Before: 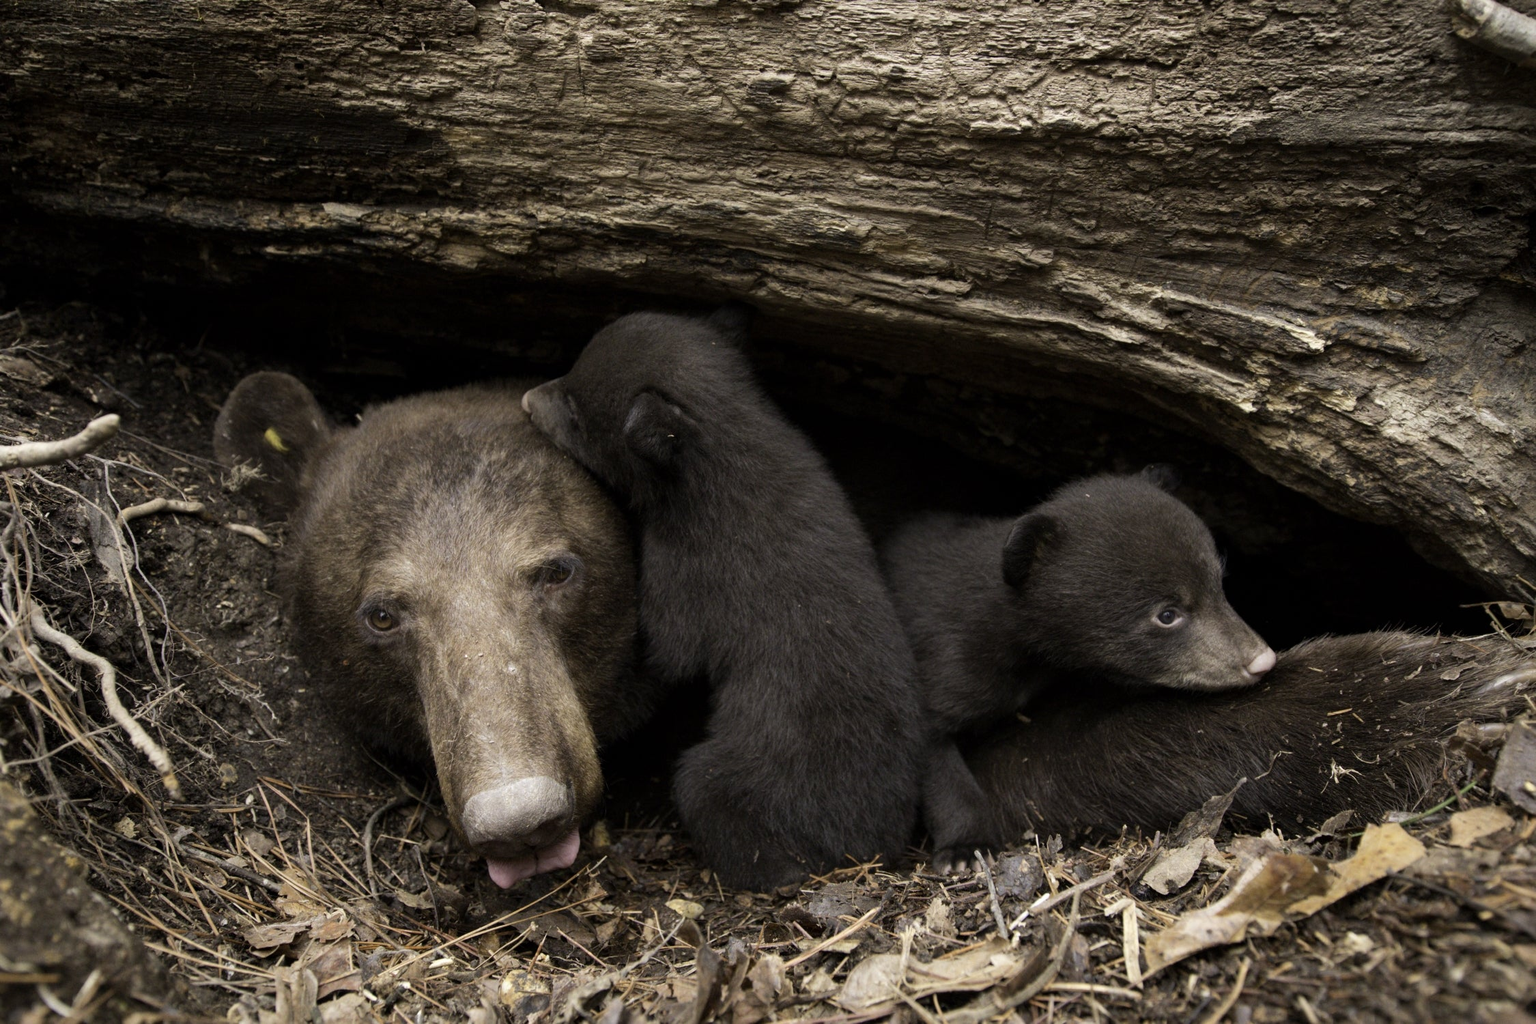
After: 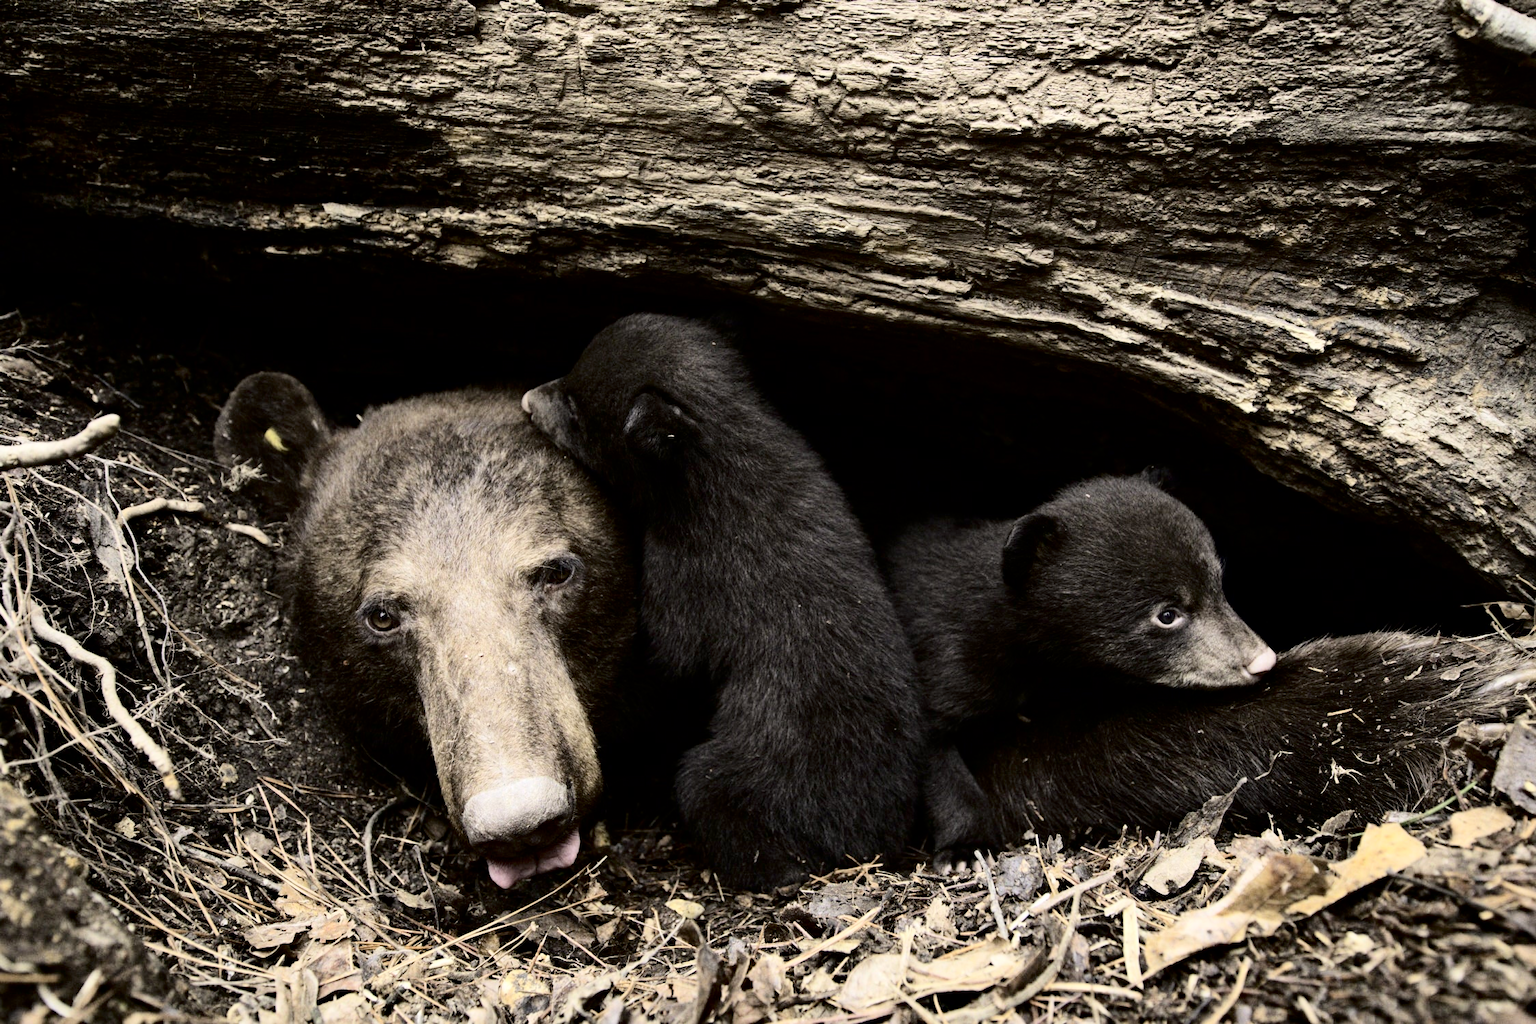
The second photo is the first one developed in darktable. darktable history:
tone curve: curves: ch0 [(0, 0) (0.004, 0) (0.133, 0.071) (0.325, 0.456) (0.832, 0.957) (1, 1)], color space Lab, independent channels, preserve colors none
haze removal: compatibility mode true, adaptive false
